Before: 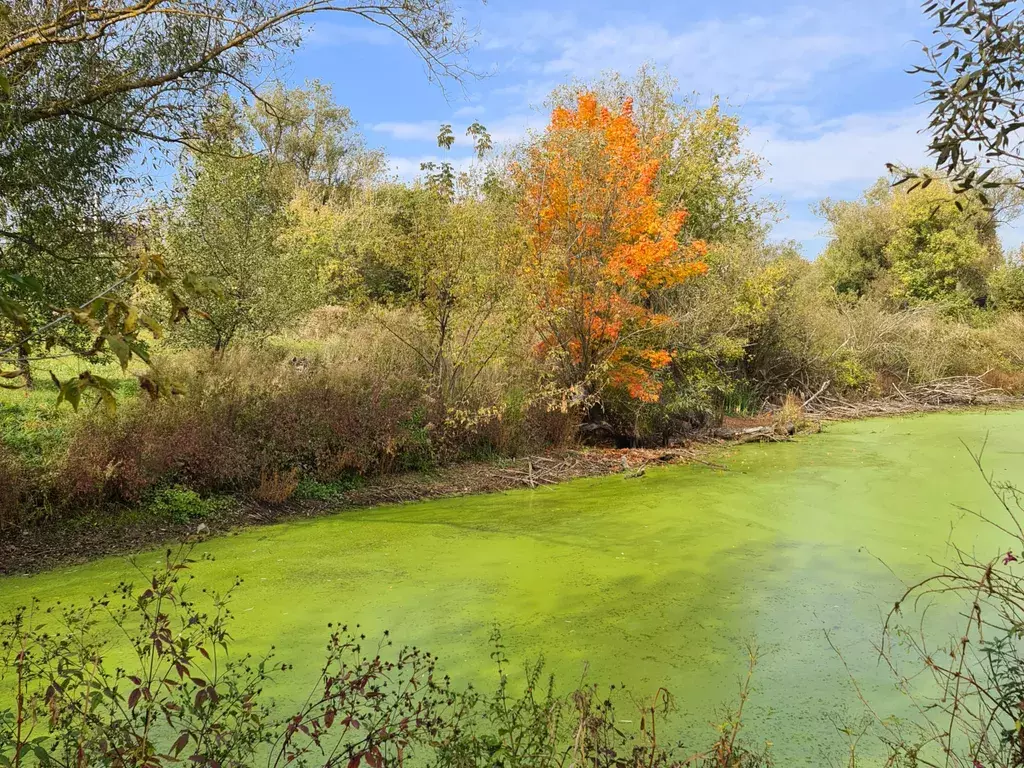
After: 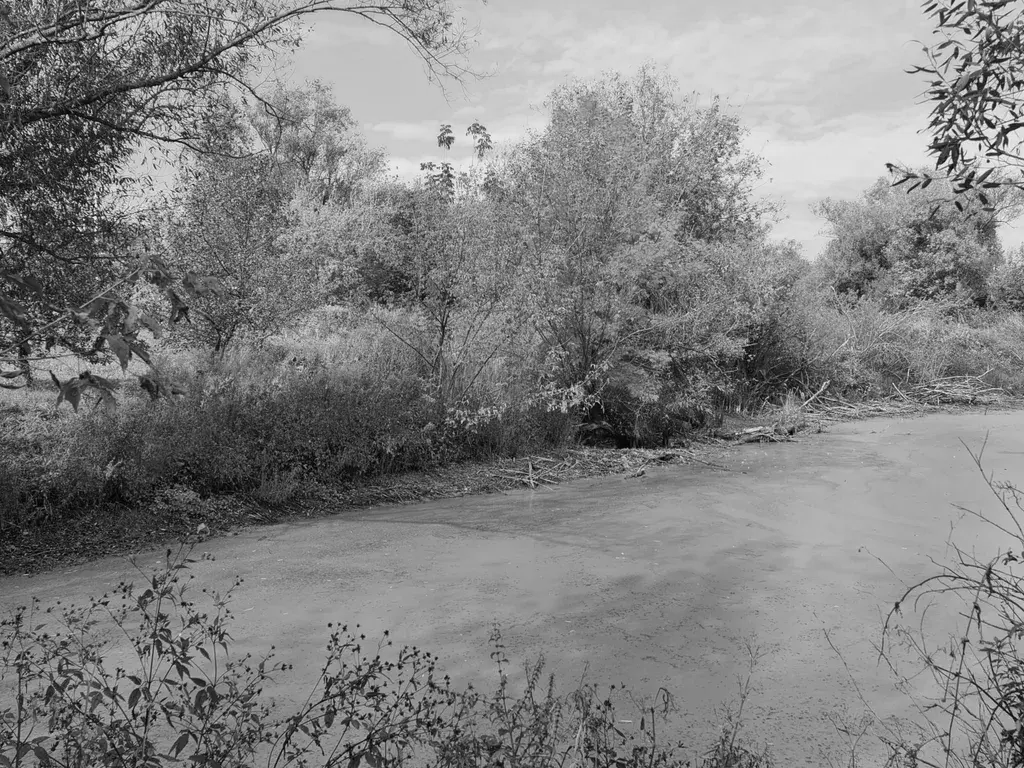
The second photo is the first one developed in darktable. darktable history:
color calibration: output gray [0.28, 0.41, 0.31, 0], gray › normalize channels true, illuminant same as pipeline (D50), adaptation XYZ, x 0.346, y 0.359, gamut compression 0
color zones: curves: ch1 [(0, 0.469) (0.072, 0.457) (0.243, 0.494) (0.429, 0.5) (0.571, 0.5) (0.714, 0.5) (0.857, 0.5) (1, 0.469)]; ch2 [(0, 0.499) (0.143, 0.467) (0.242, 0.436) (0.429, 0.493) (0.571, 0.5) (0.714, 0.5) (0.857, 0.5) (1, 0.499)]
